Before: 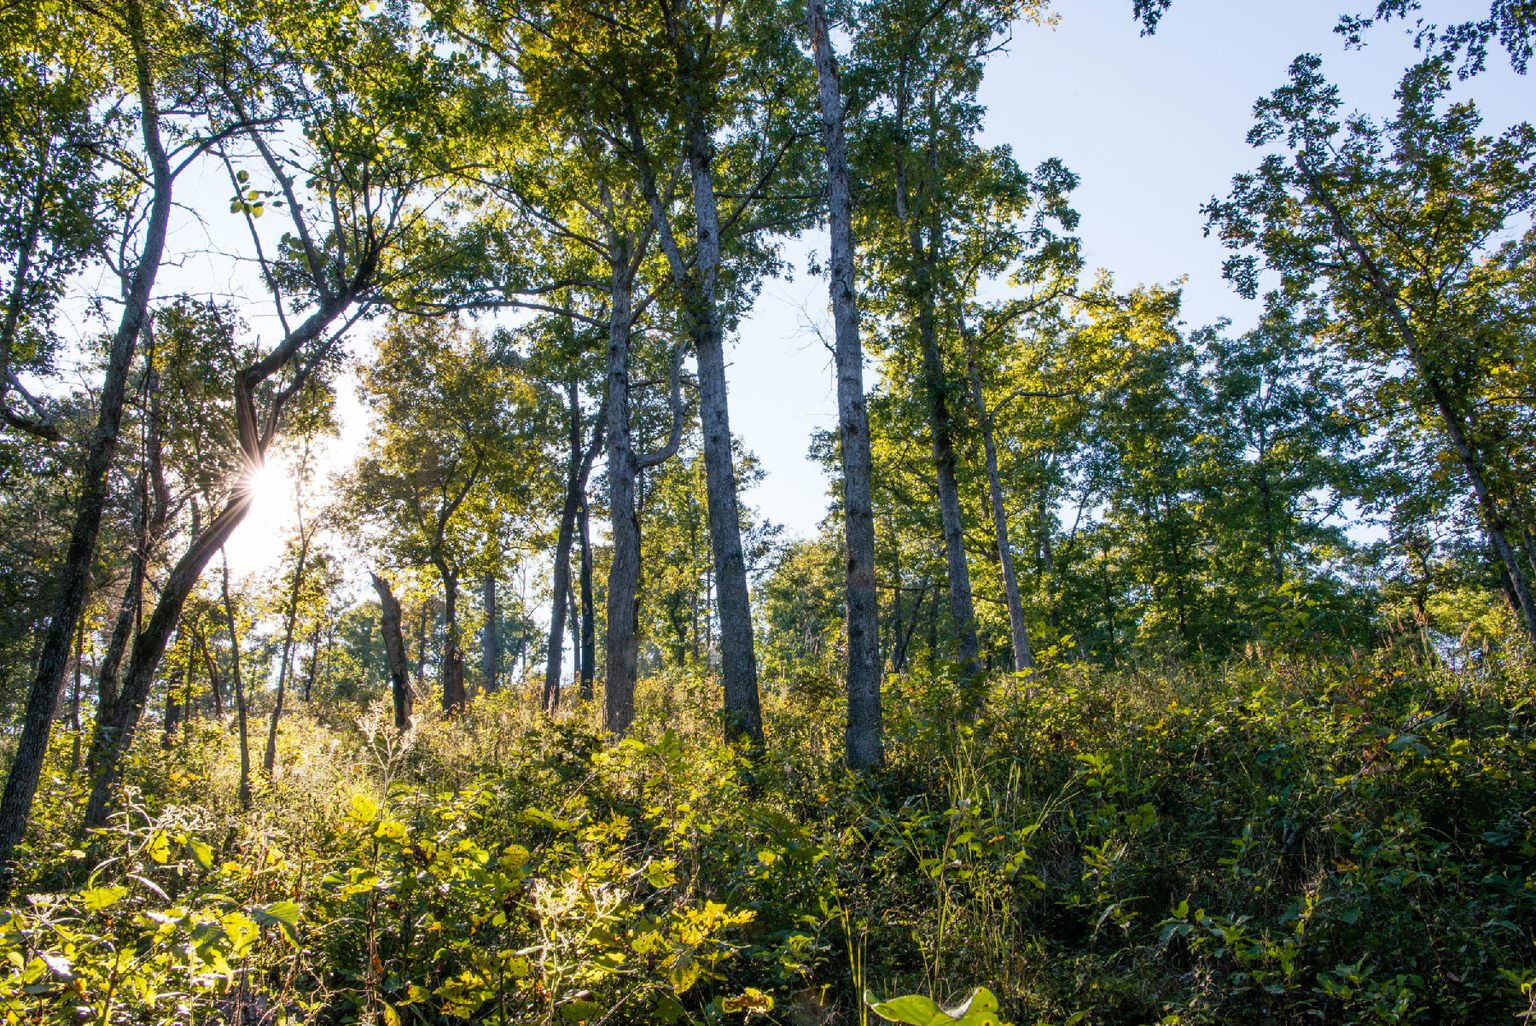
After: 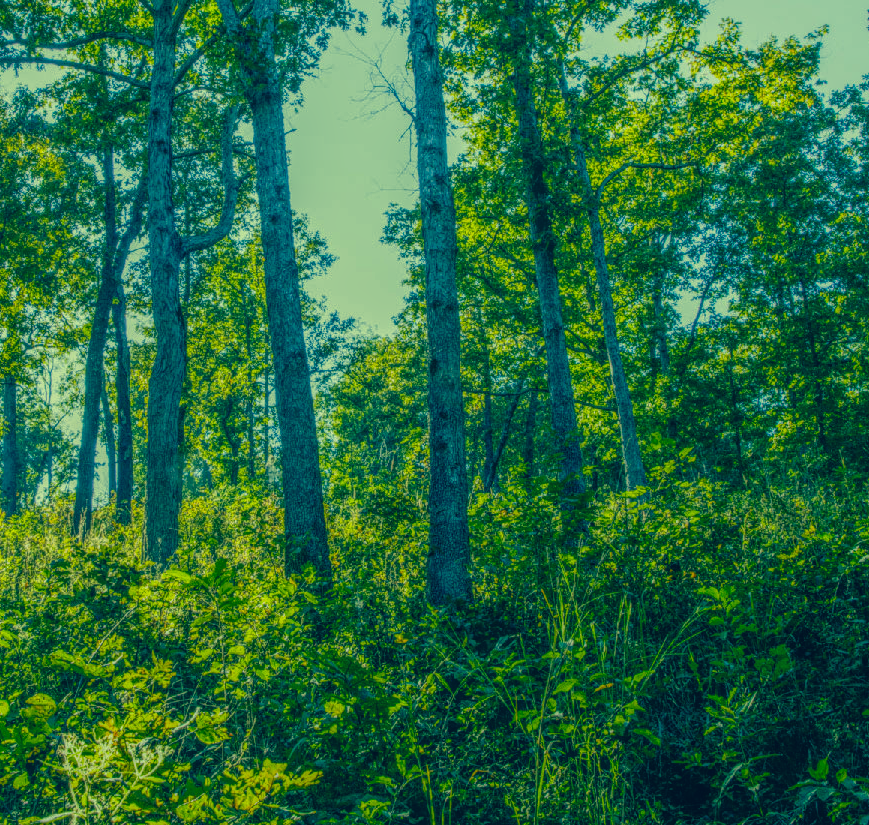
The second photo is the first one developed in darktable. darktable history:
exposure: exposure -0.21 EV, compensate highlight preservation false
color correction: highlights a* -15.58, highlights b* 40, shadows a* -40, shadows b* -26.18
crop: left 31.379%, top 24.658%, right 20.326%, bottom 6.628%
local contrast: highlights 20%, shadows 30%, detail 200%, midtone range 0.2
